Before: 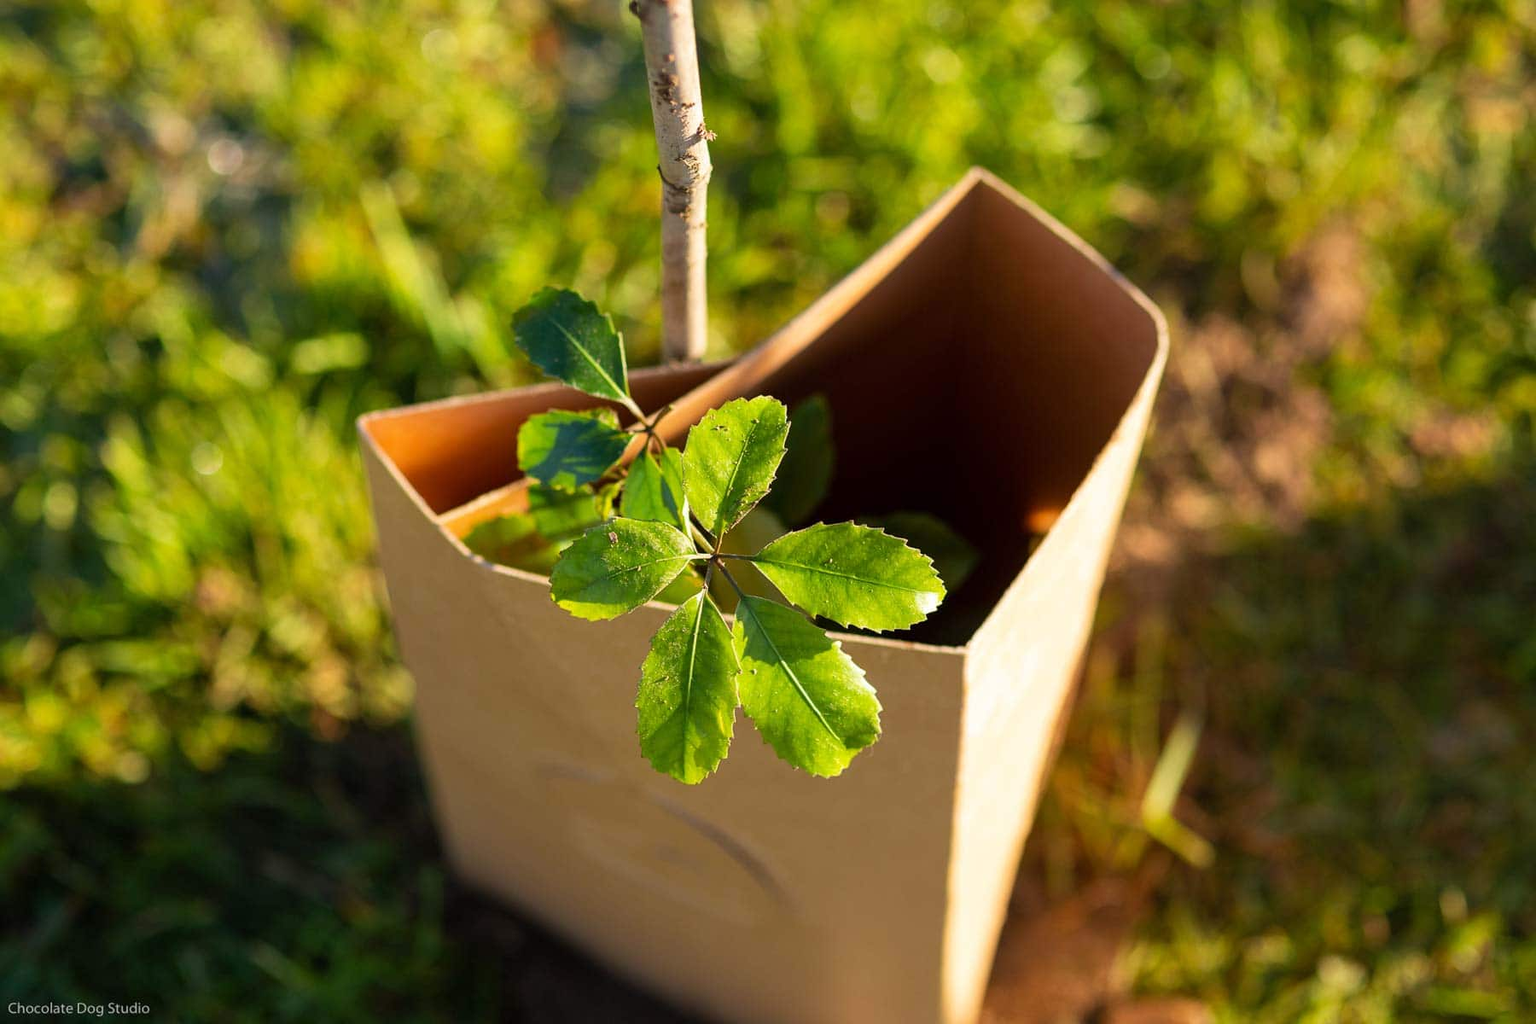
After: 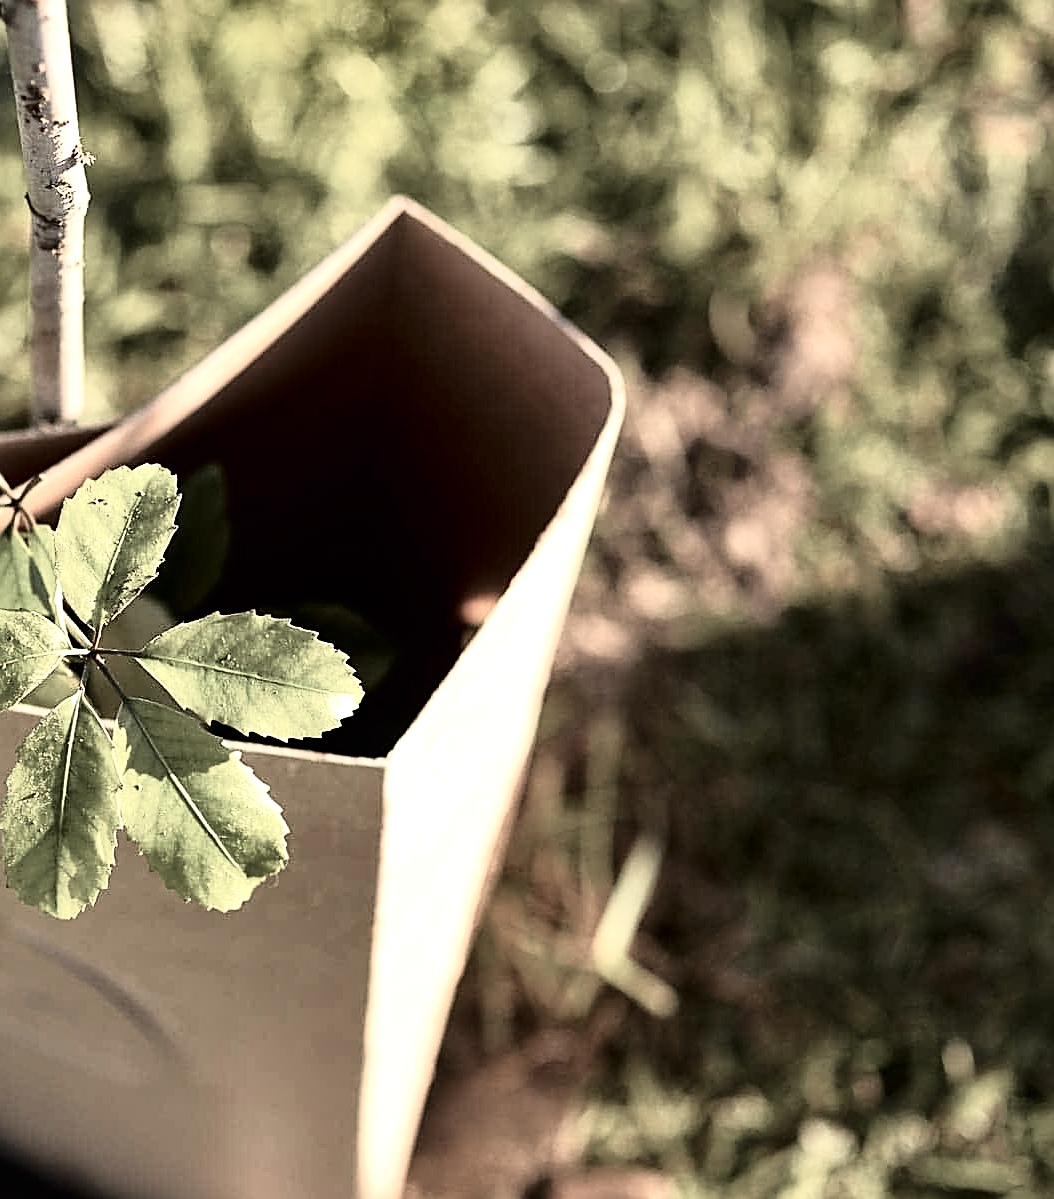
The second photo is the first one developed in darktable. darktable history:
sharpen: amount 0.75
tone equalizer: -8 EV -0.75 EV, -7 EV -0.7 EV, -6 EV -0.6 EV, -5 EV -0.4 EV, -3 EV 0.4 EV, -2 EV 0.6 EV, -1 EV 0.7 EV, +0 EV 0.75 EV, edges refinement/feathering 500, mask exposure compensation -1.57 EV, preserve details no
crop: left 41.402%
tone curve: curves: ch0 [(0, 0) (0.062, 0.023) (0.168, 0.142) (0.359, 0.44) (0.469, 0.544) (0.634, 0.722) (0.839, 0.909) (0.998, 0.978)]; ch1 [(0, 0) (0.437, 0.453) (0.472, 0.47) (0.502, 0.504) (0.527, 0.546) (0.568, 0.619) (0.608, 0.665) (0.669, 0.748) (0.859, 0.899) (1, 1)]; ch2 [(0, 0) (0.33, 0.301) (0.421, 0.443) (0.473, 0.498) (0.509, 0.5) (0.535, 0.564) (0.575, 0.625) (0.608, 0.676) (1, 1)], color space Lab, independent channels, preserve colors none
shadows and highlights: shadows 24.5, highlights -78.15, soften with gaussian
color correction: saturation 0.3
